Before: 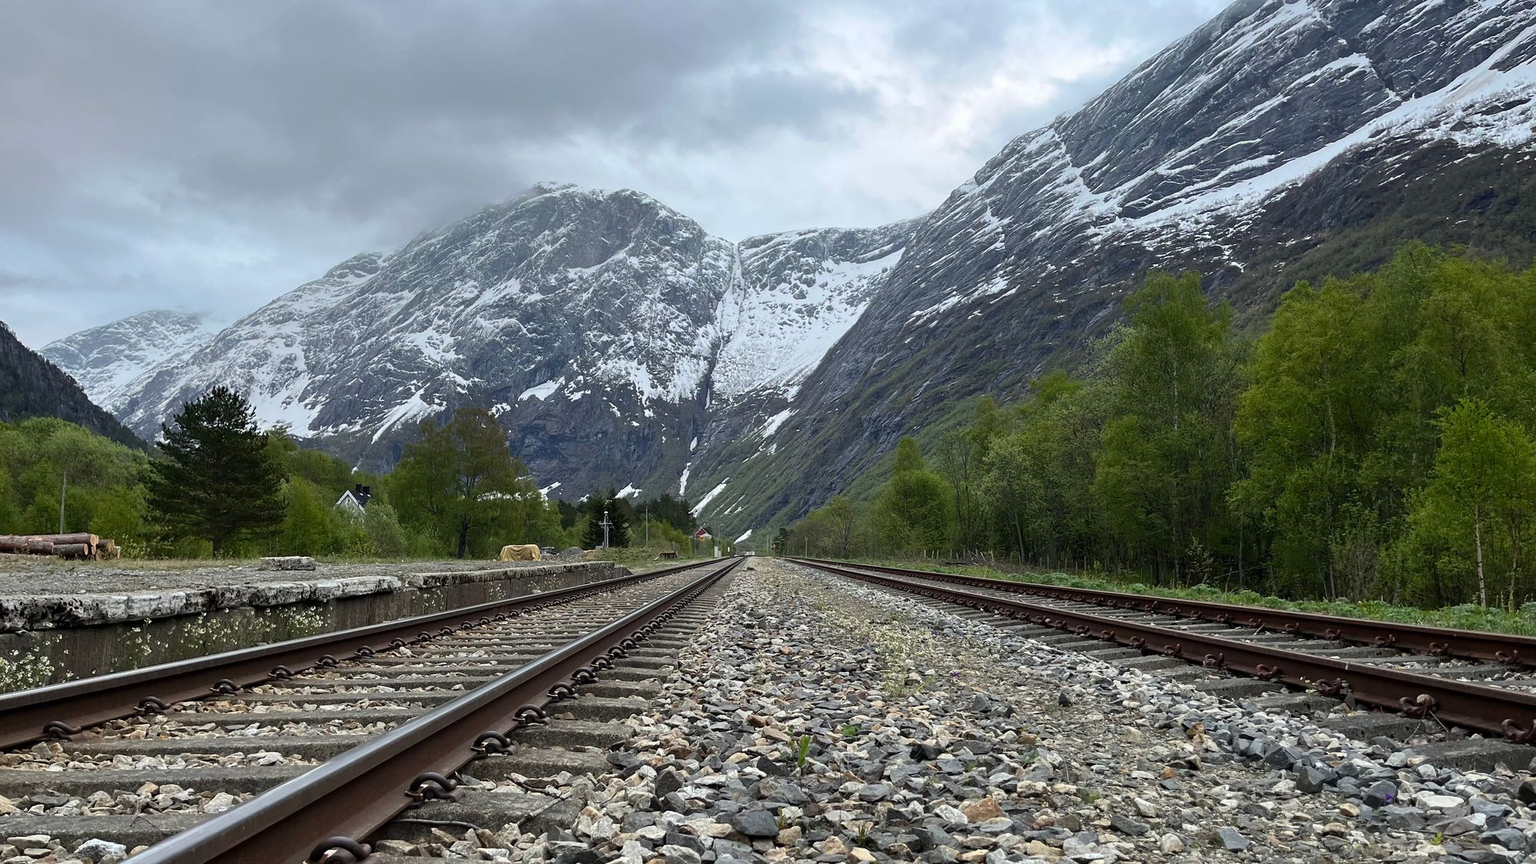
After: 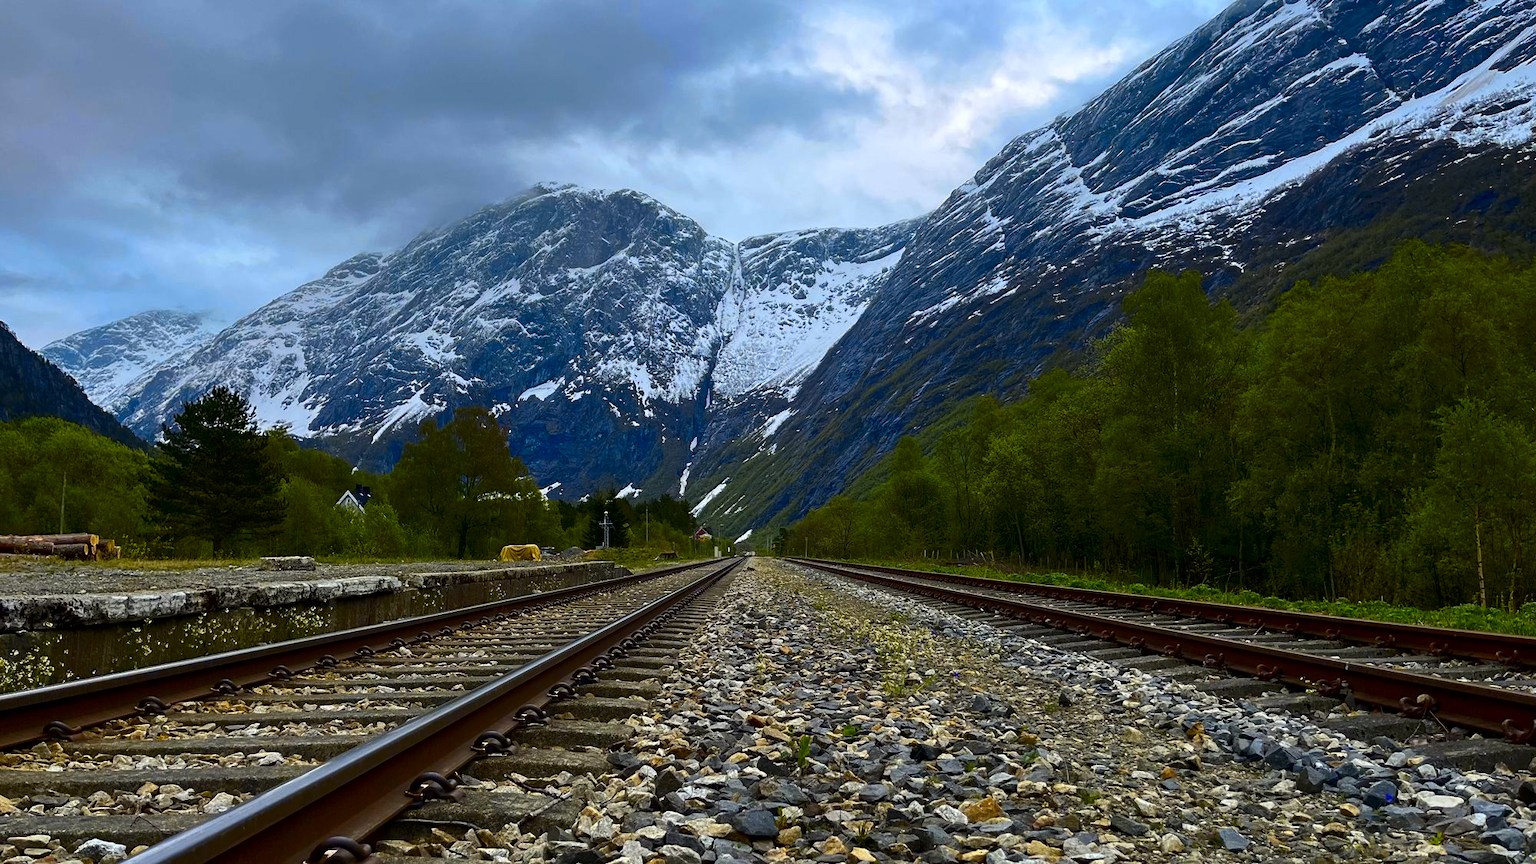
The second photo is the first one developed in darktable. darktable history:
contrast brightness saturation: brightness -0.25, saturation 0.2
color contrast: green-magenta contrast 1.12, blue-yellow contrast 1.95, unbound 0
